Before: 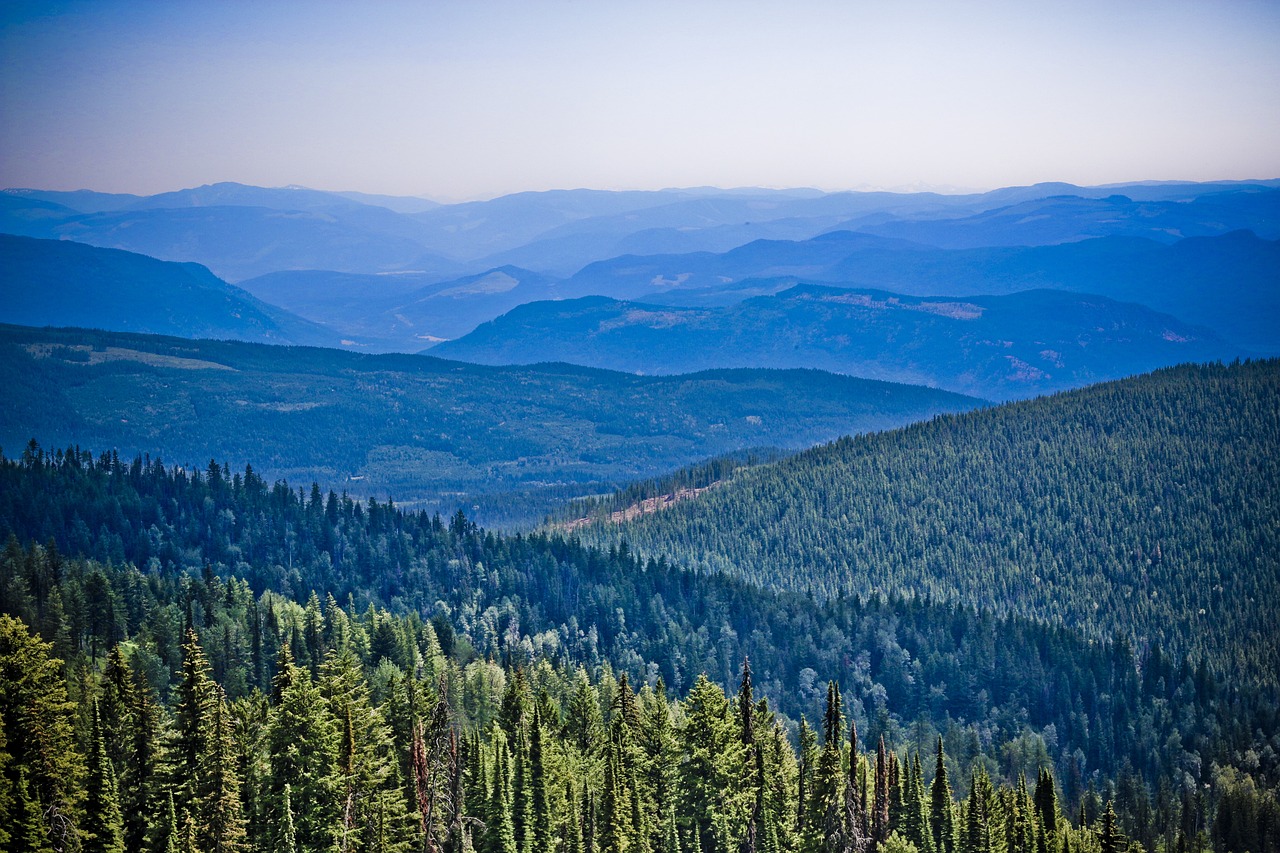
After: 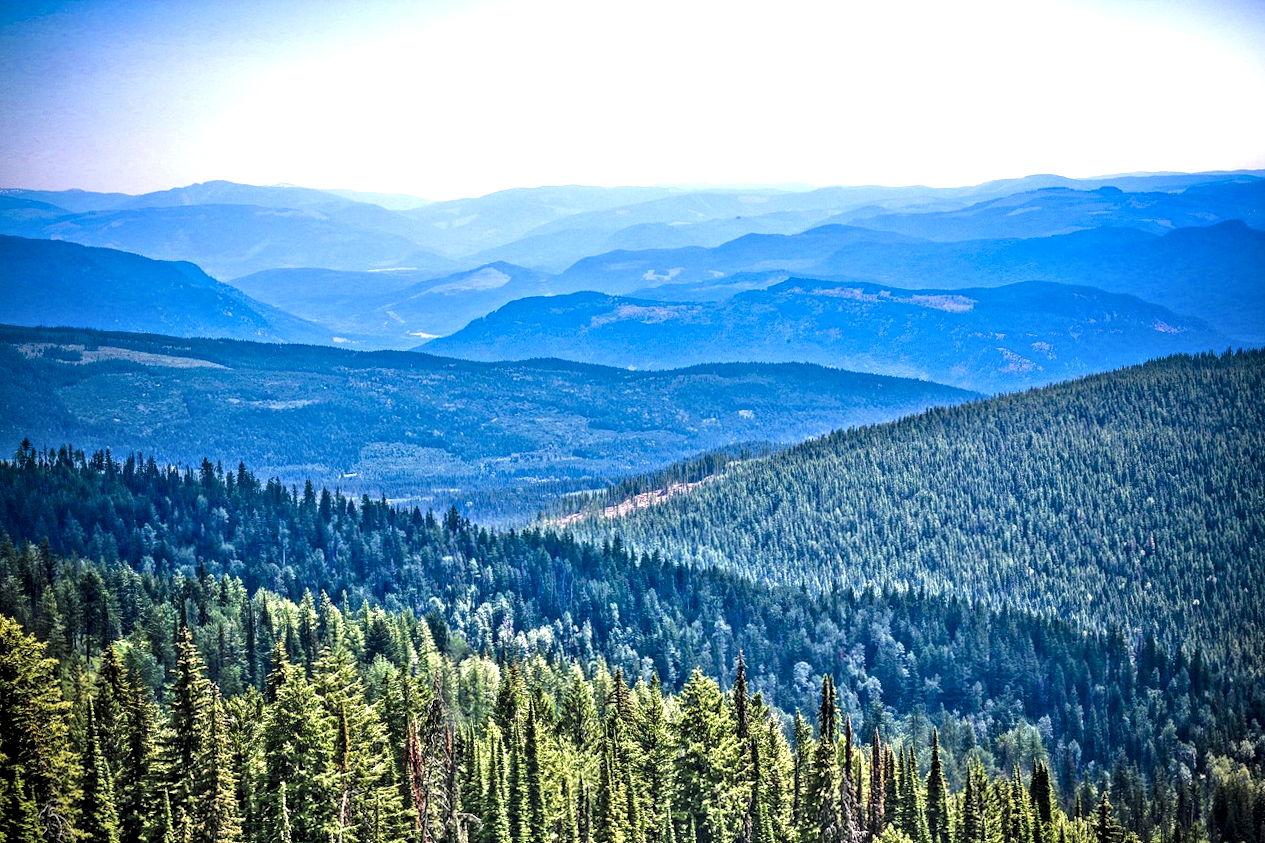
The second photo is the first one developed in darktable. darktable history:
rotate and perspective: rotation -0.45°, automatic cropping original format, crop left 0.008, crop right 0.992, crop top 0.012, crop bottom 0.988
local contrast: detail 150%
exposure: black level correction 0, exposure 0.9 EV, compensate highlight preservation false
